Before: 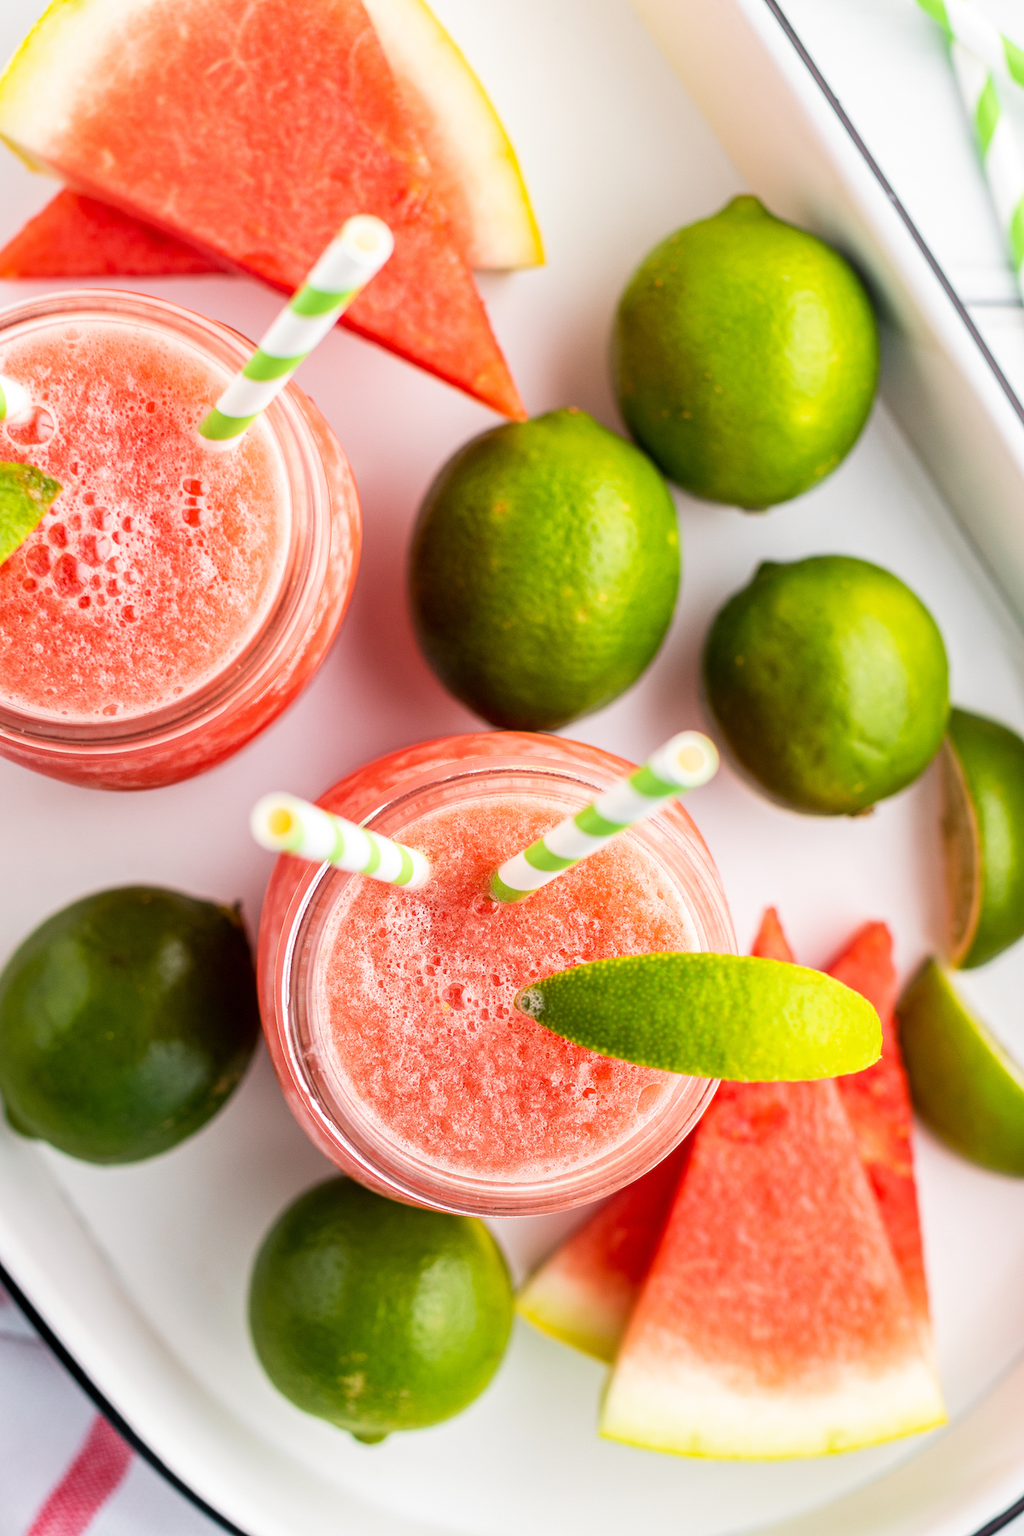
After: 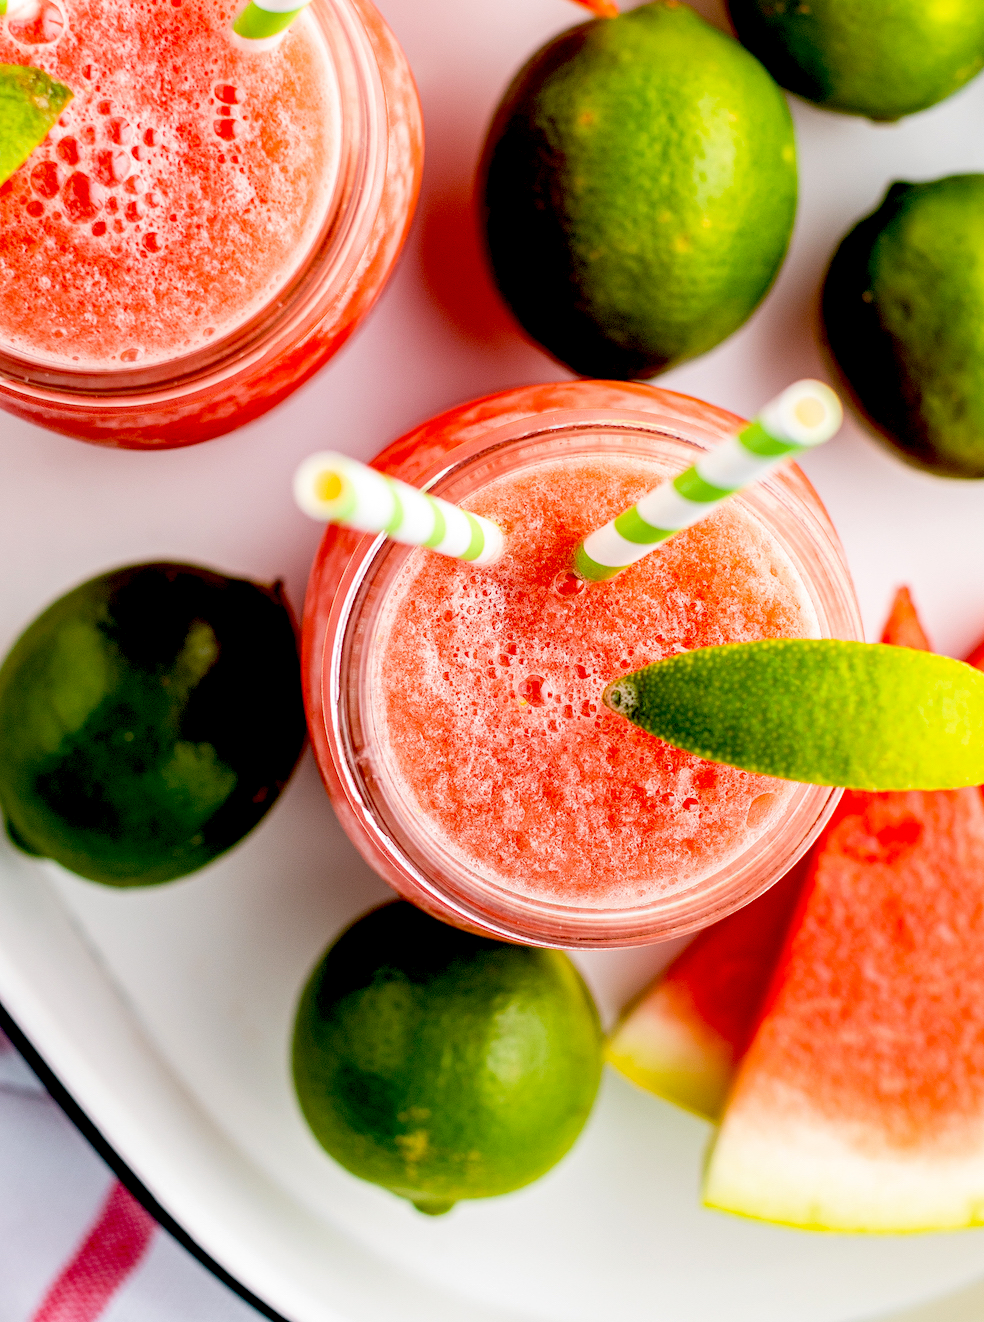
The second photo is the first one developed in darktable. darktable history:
crop: top 26.531%, right 17.959%
vignetting: fall-off start 100%, brightness 0.05, saturation 0
exposure: black level correction 0.056, compensate highlight preservation false
